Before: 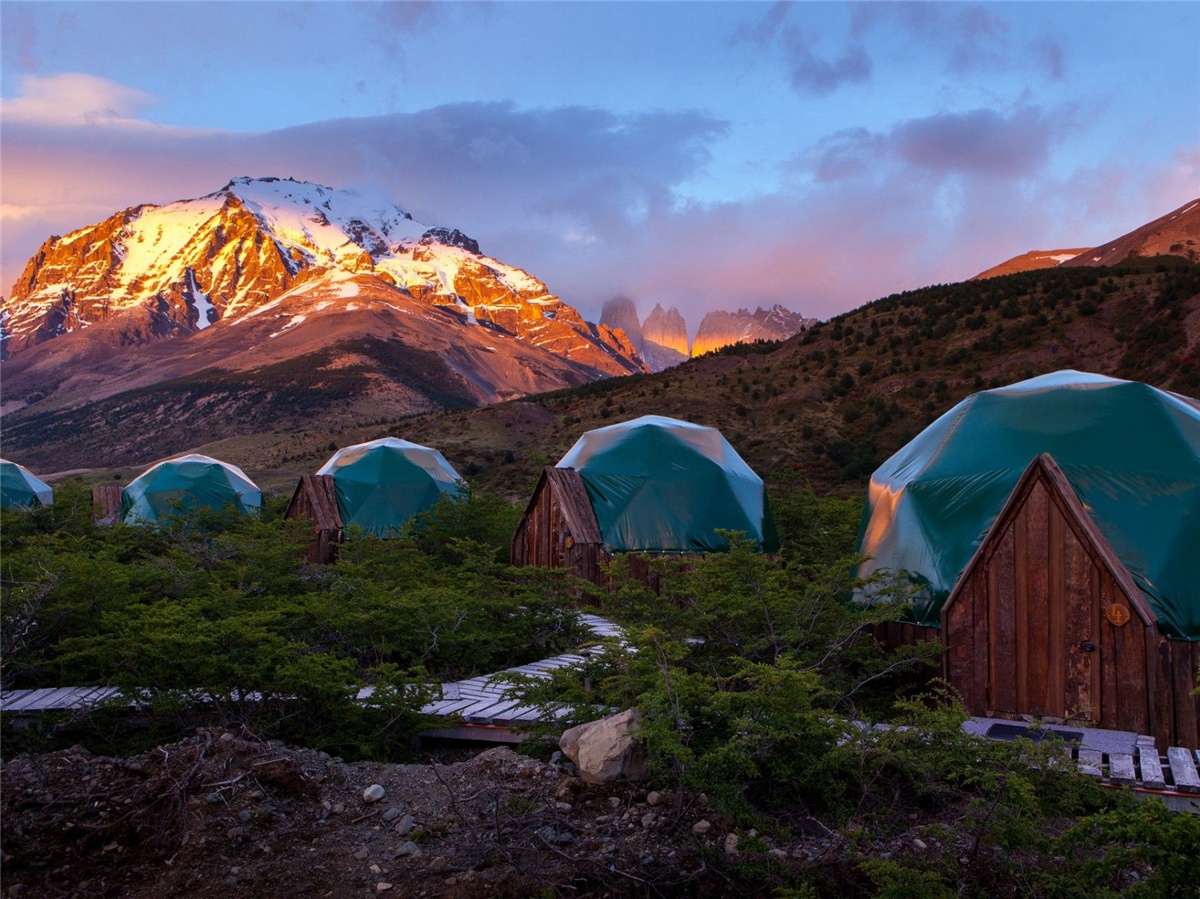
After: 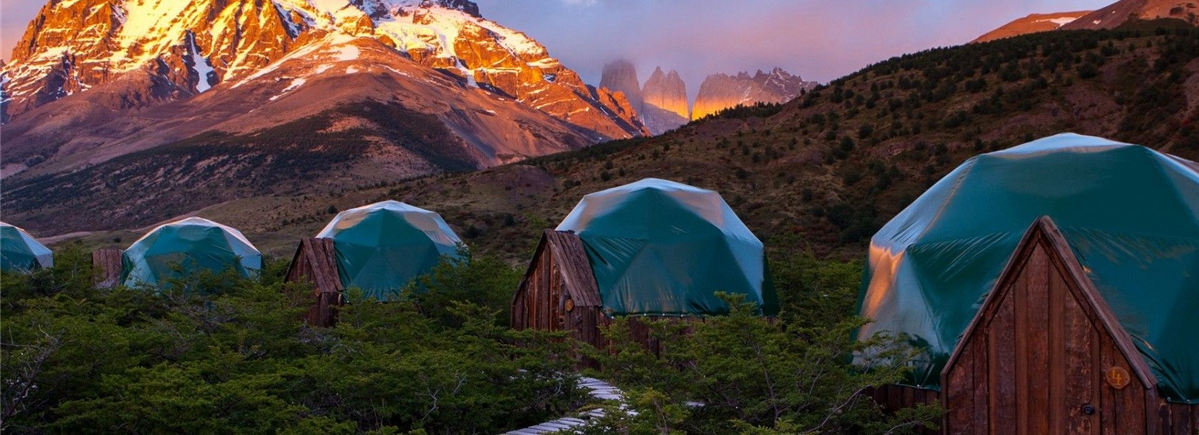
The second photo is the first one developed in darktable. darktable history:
crop and rotate: top 26.532%, bottom 24.975%
